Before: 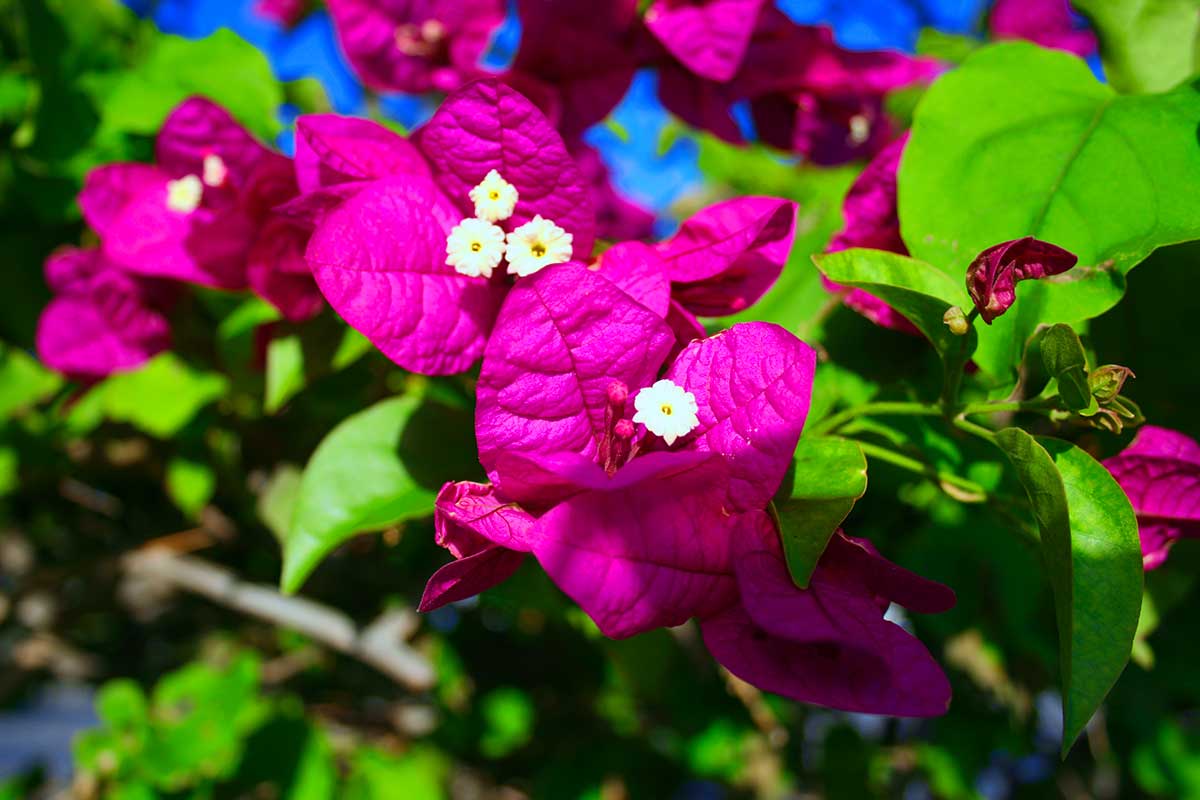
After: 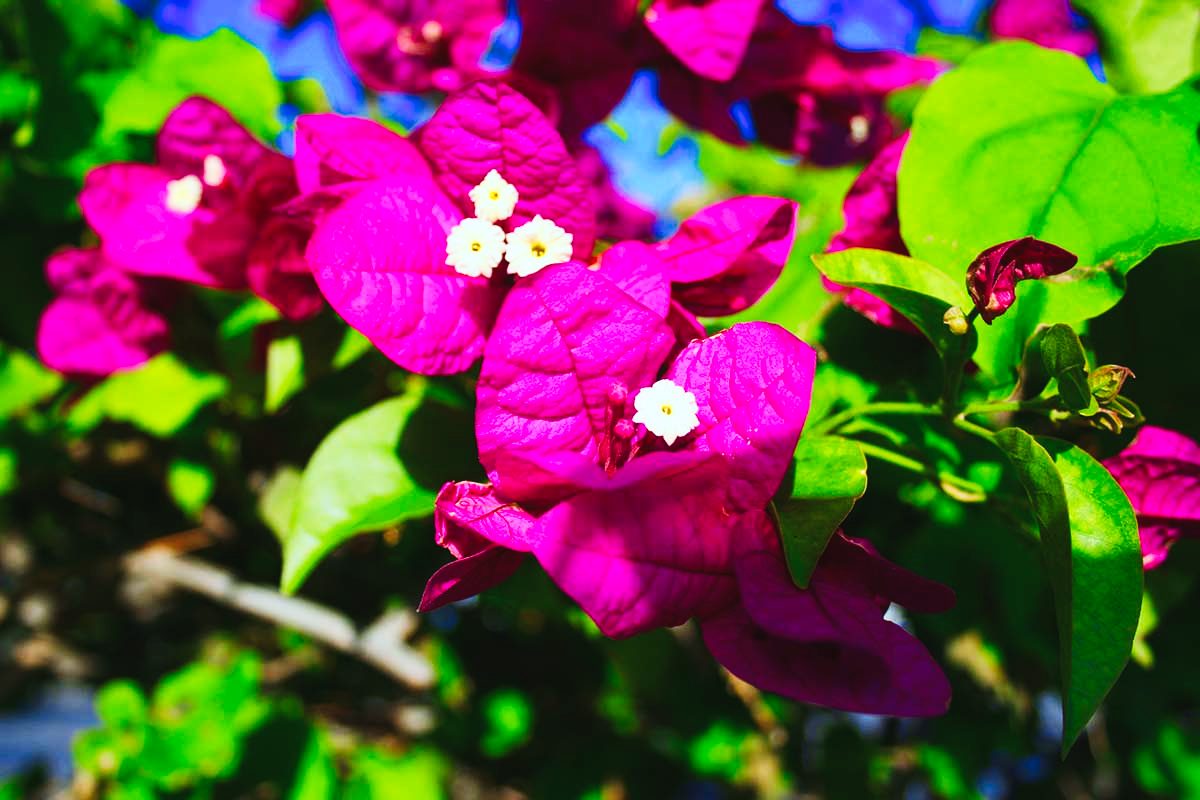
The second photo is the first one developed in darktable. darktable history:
levels: mode automatic
tone curve: curves: ch0 [(0, 0.028) (0.037, 0.05) (0.123, 0.108) (0.19, 0.164) (0.269, 0.247) (0.475, 0.533) (0.595, 0.695) (0.718, 0.823) (0.855, 0.913) (1, 0.982)]; ch1 [(0, 0) (0.243, 0.245) (0.427, 0.41) (0.493, 0.481) (0.505, 0.502) (0.536, 0.545) (0.56, 0.582) (0.611, 0.644) (0.769, 0.807) (1, 1)]; ch2 [(0, 0) (0.249, 0.216) (0.349, 0.321) (0.424, 0.442) (0.476, 0.483) (0.498, 0.499) (0.517, 0.519) (0.532, 0.55) (0.569, 0.608) (0.614, 0.661) (0.706, 0.75) (0.808, 0.809) (0.991, 0.968)], preserve colors none
